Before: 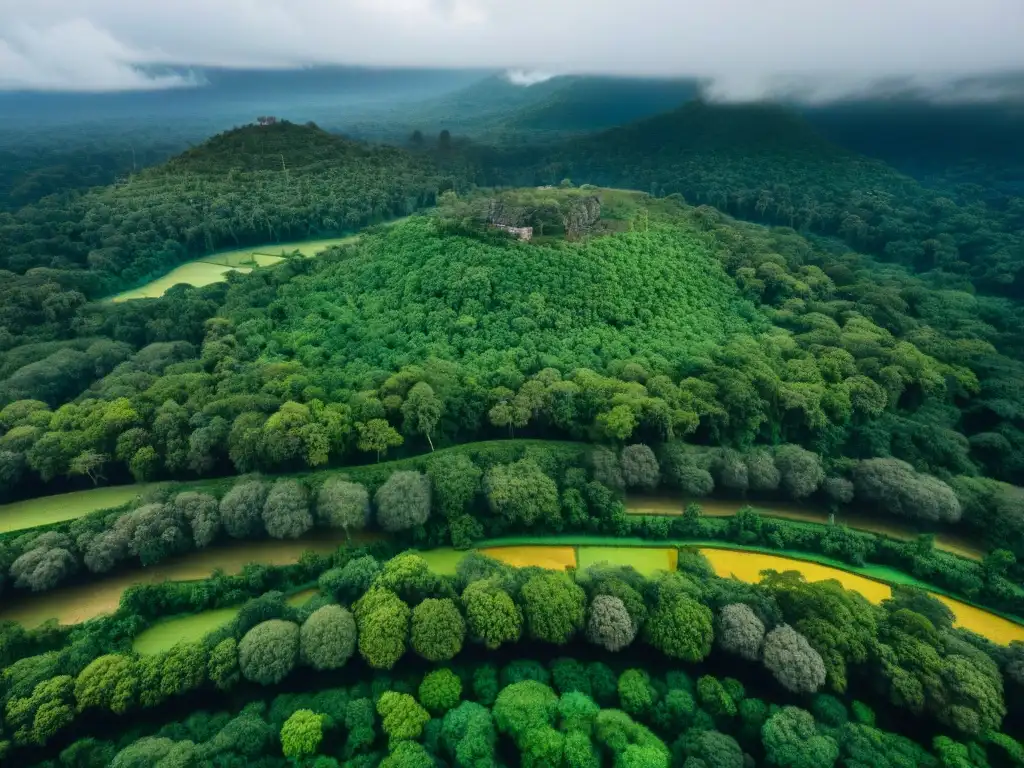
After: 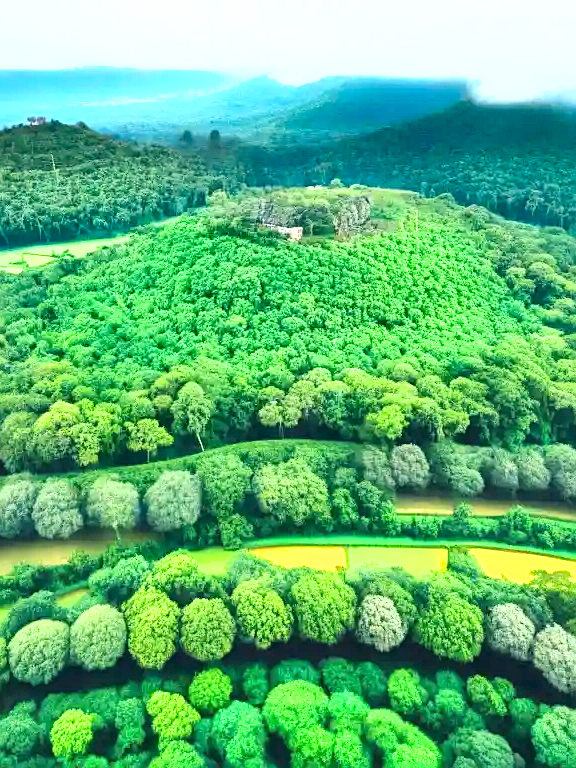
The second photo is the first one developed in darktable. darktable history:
exposure: exposure 2.003 EV, compensate highlight preservation false
shadows and highlights: low approximation 0.01, soften with gaussian
crop and rotate: left 22.516%, right 21.234%
tone equalizer: -8 EV 0.25 EV, -7 EV 0.417 EV, -6 EV 0.417 EV, -5 EV 0.25 EV, -3 EV -0.25 EV, -2 EV -0.417 EV, -1 EV -0.417 EV, +0 EV -0.25 EV, edges refinement/feathering 500, mask exposure compensation -1.57 EV, preserve details guided filter
sharpen: on, module defaults
base curve: curves: ch0 [(0, 0) (0.028, 0.03) (0.121, 0.232) (0.46, 0.748) (0.859, 0.968) (1, 1)]
